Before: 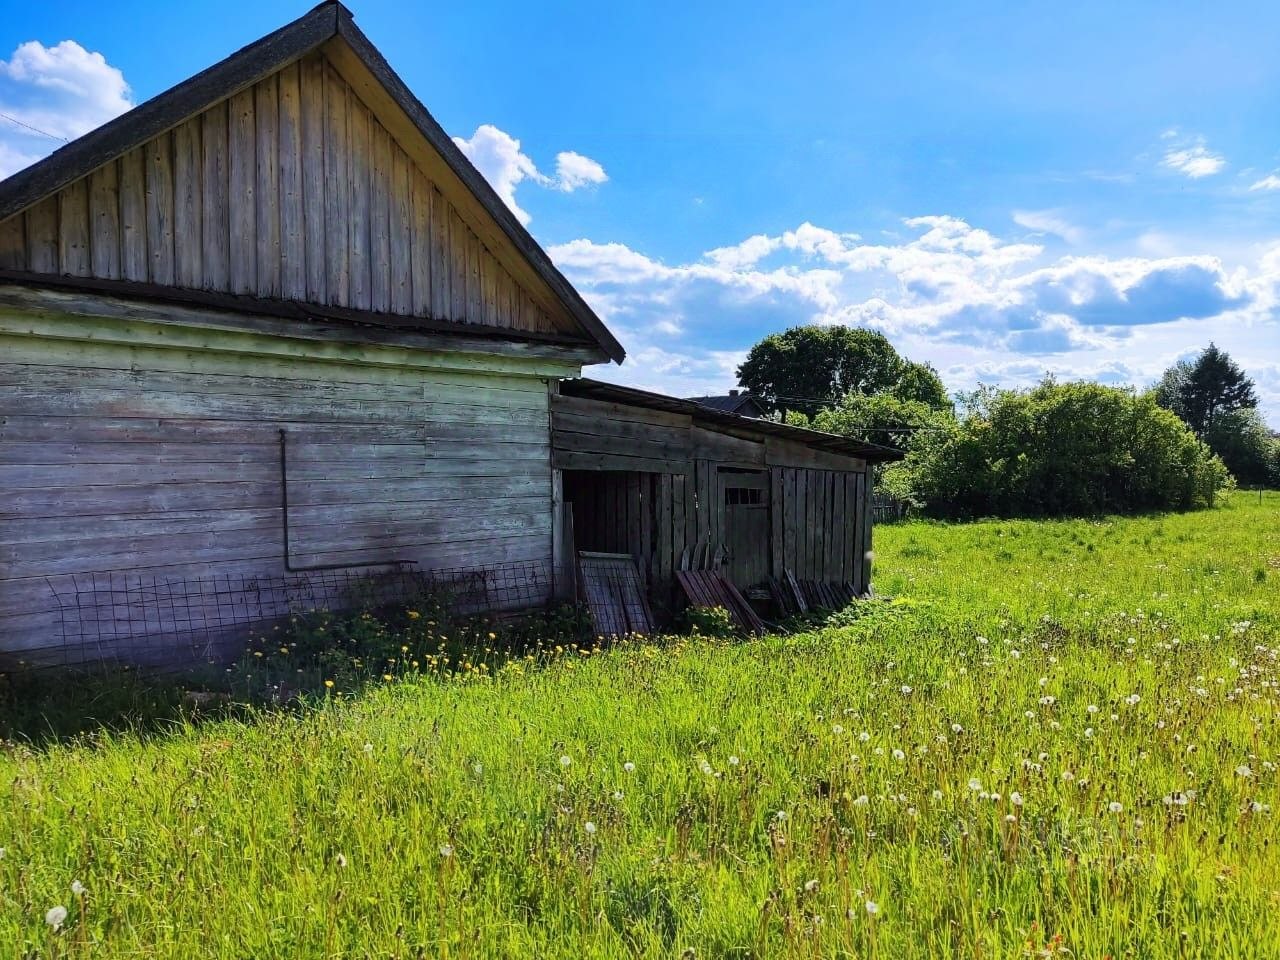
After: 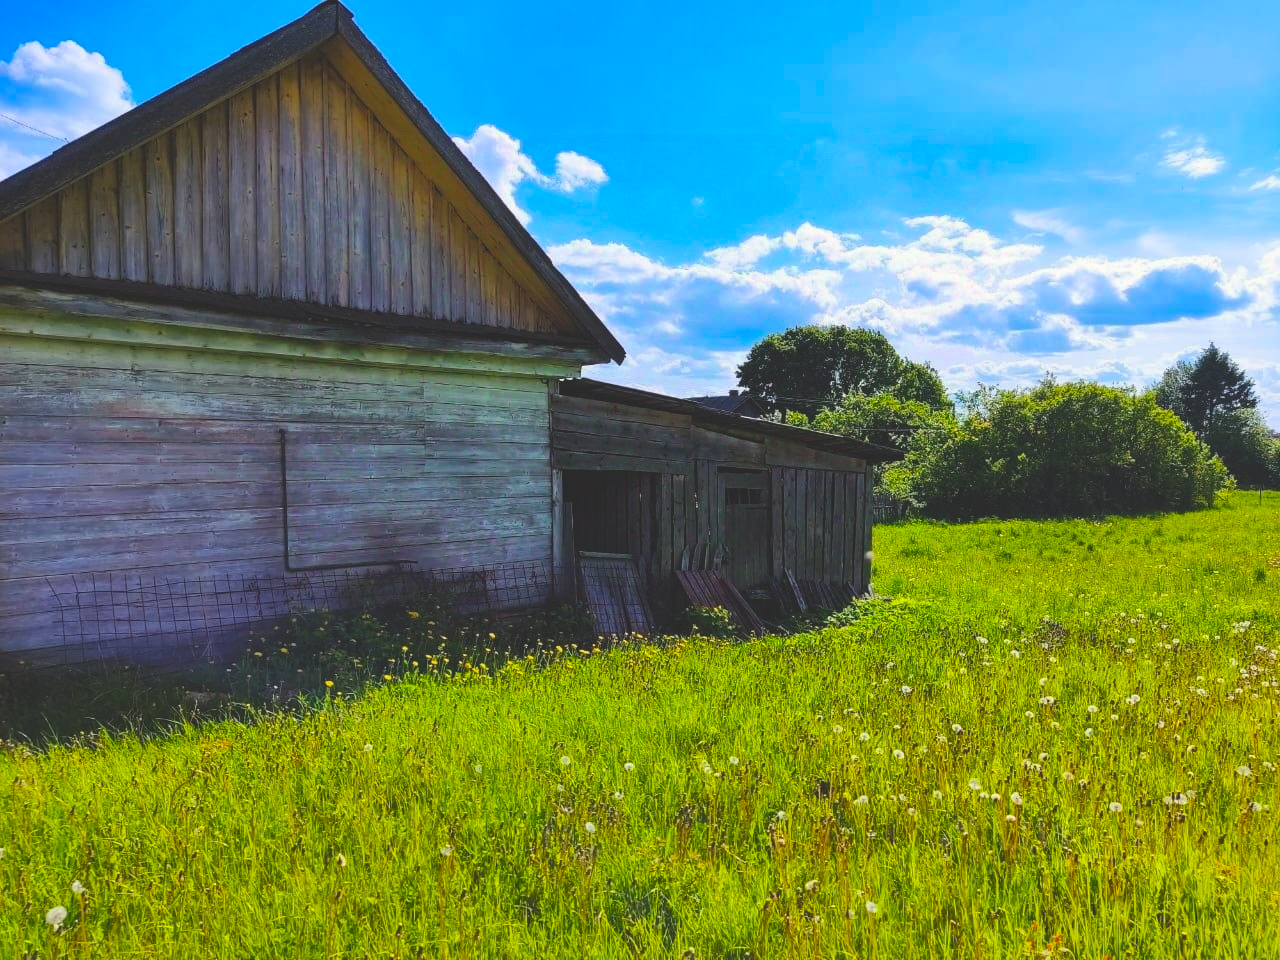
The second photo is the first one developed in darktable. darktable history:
exposure: black level correction -0.023, exposure -0.039 EV, compensate highlight preservation false
color correction: highlights b* 3
color balance rgb: linear chroma grading › global chroma 15%, perceptual saturation grading › global saturation 30%
